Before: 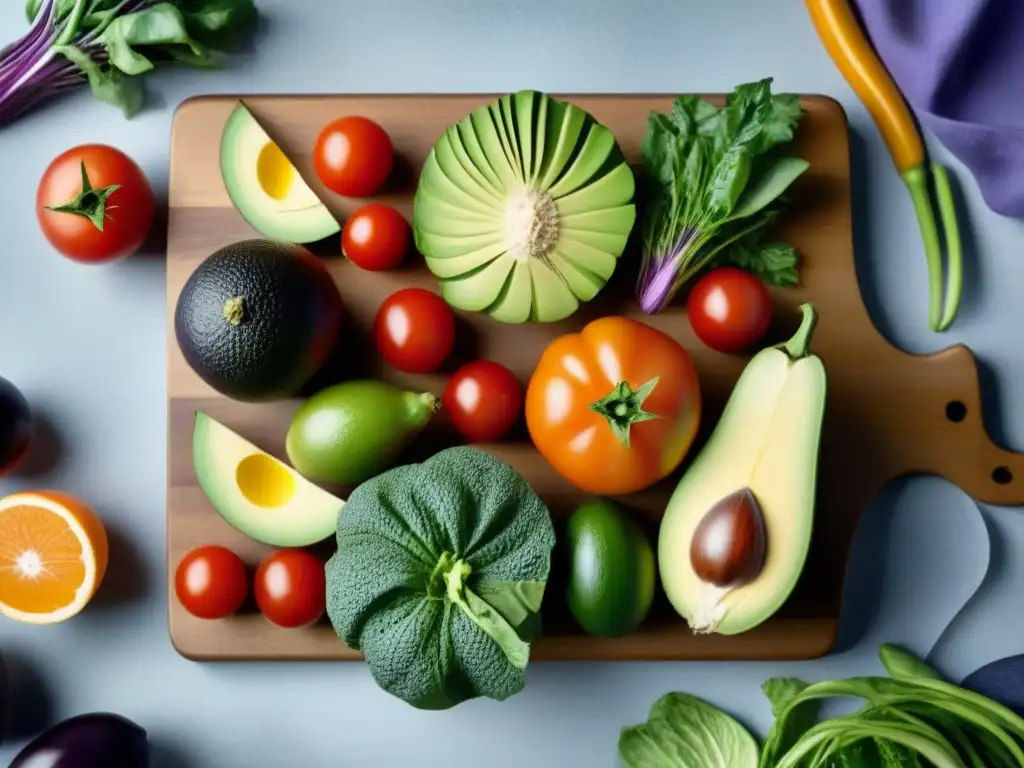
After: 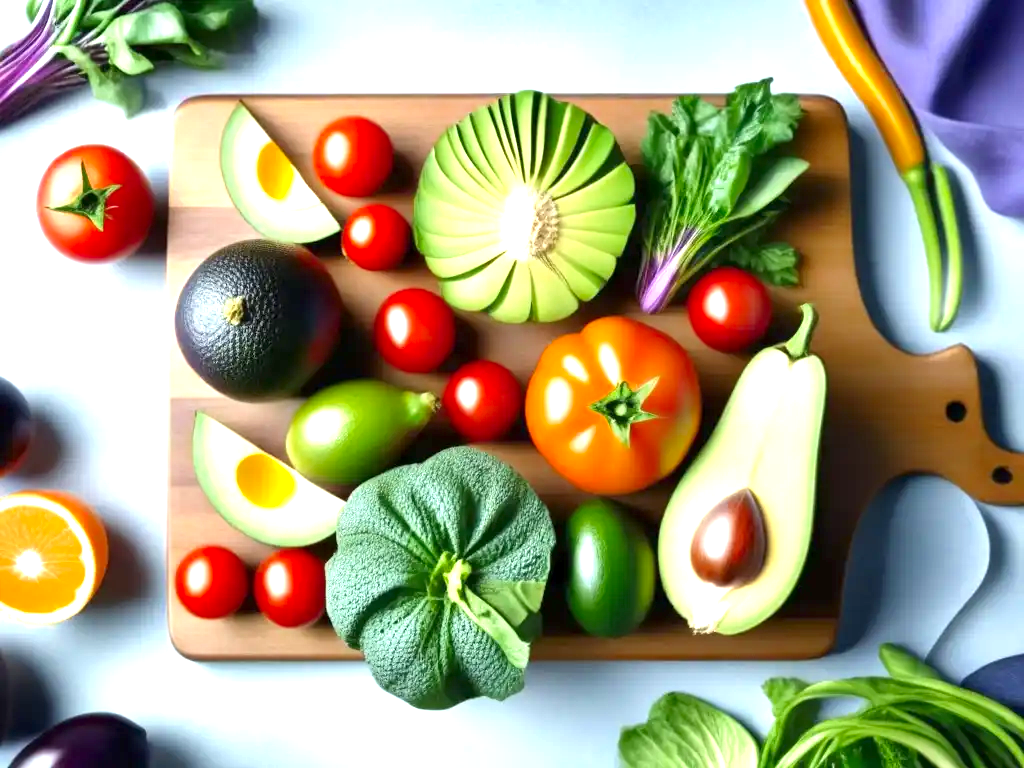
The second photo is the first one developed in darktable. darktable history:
exposure: exposure 1.5 EV, compensate highlight preservation false
color zones: curves: ch0 [(0, 0.425) (0.143, 0.422) (0.286, 0.42) (0.429, 0.419) (0.571, 0.419) (0.714, 0.42) (0.857, 0.422) (1, 0.425)]
